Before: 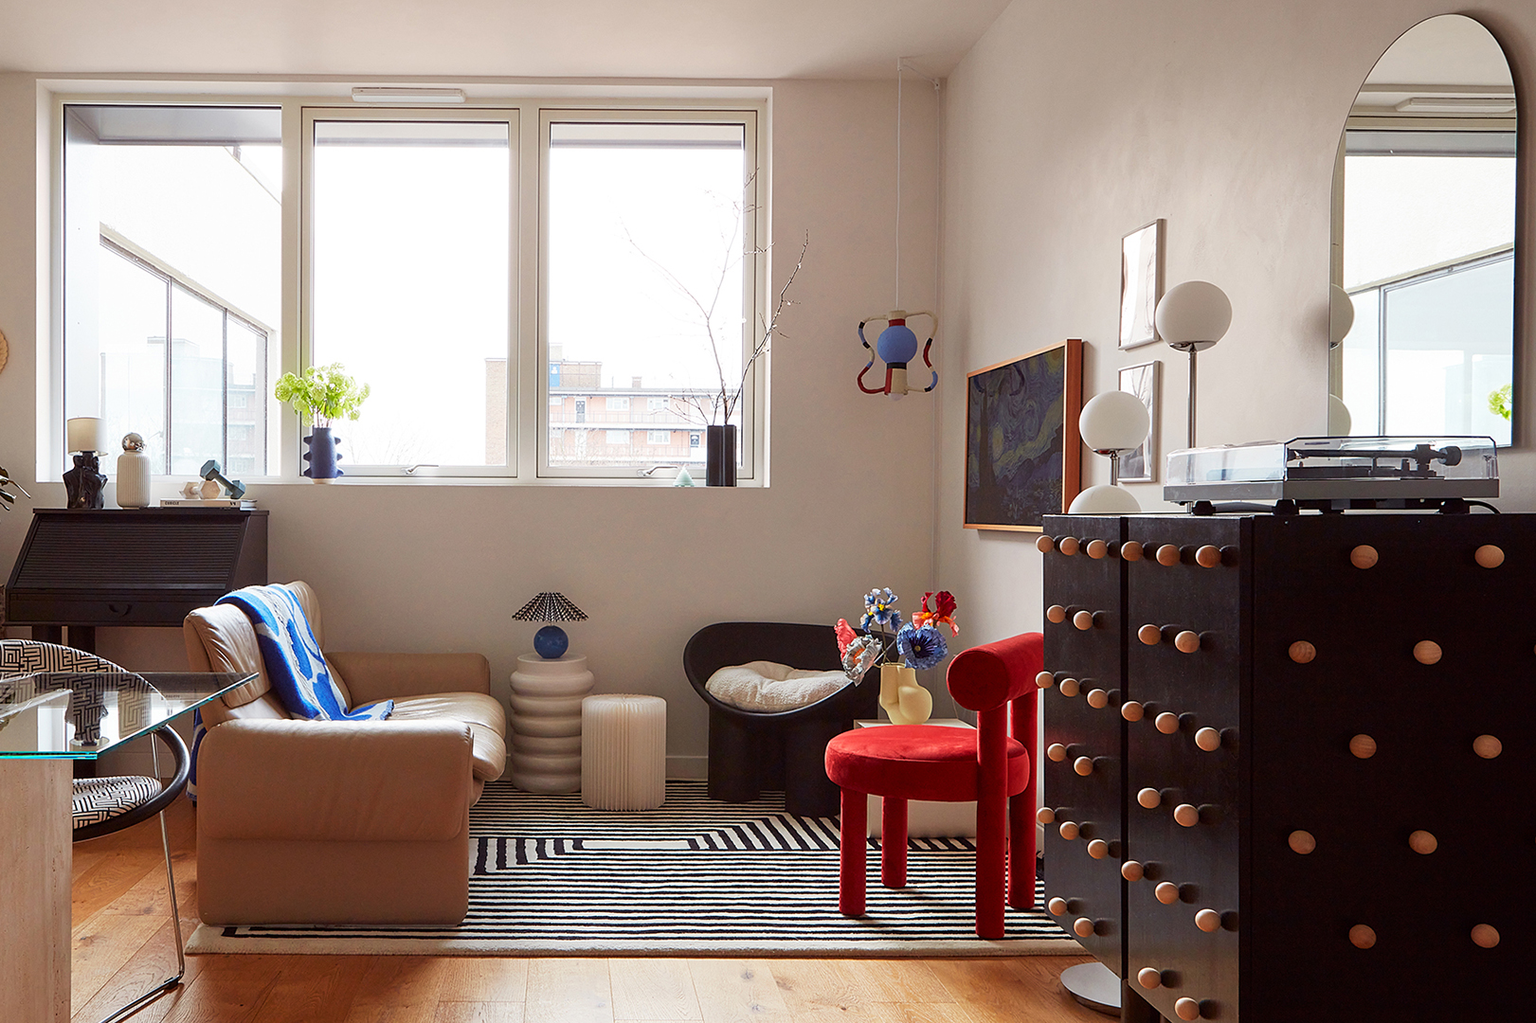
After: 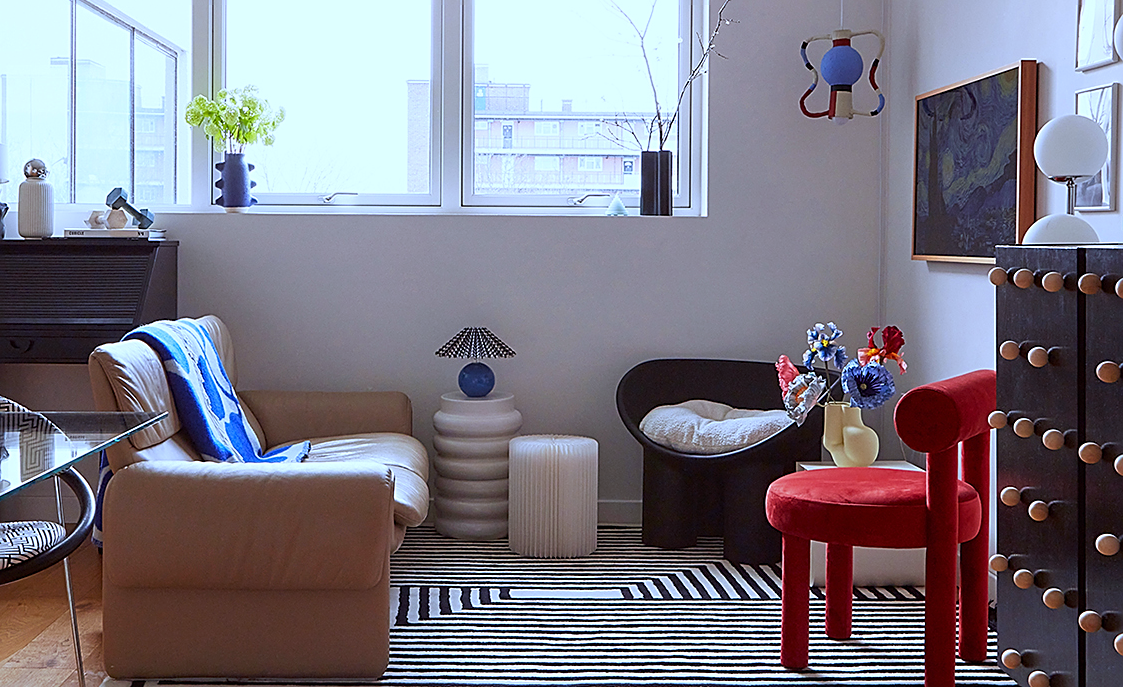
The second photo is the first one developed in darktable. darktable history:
white balance: red 0.871, blue 1.249
sharpen: on, module defaults
crop: left 6.488%, top 27.668%, right 24.183%, bottom 8.656%
